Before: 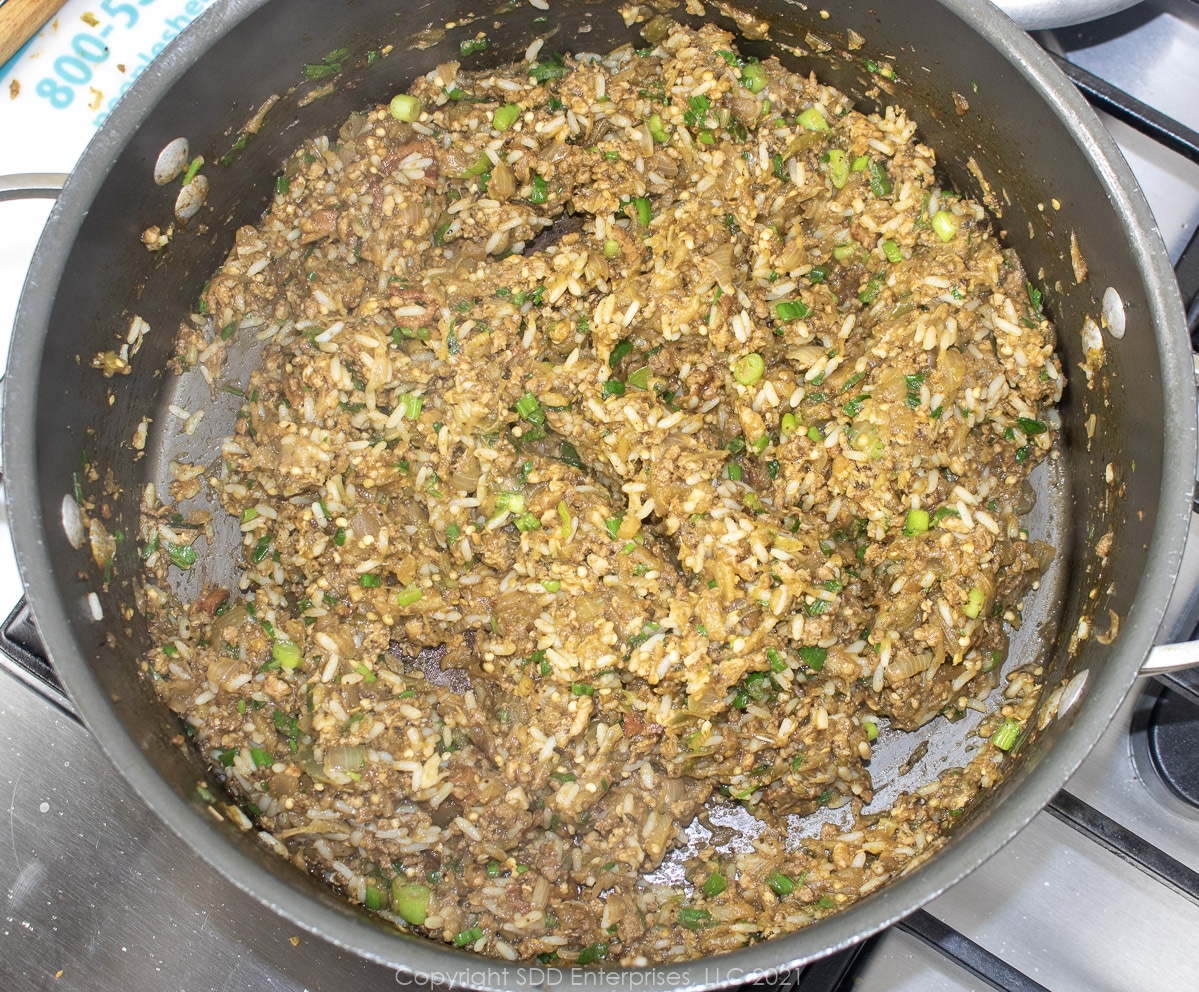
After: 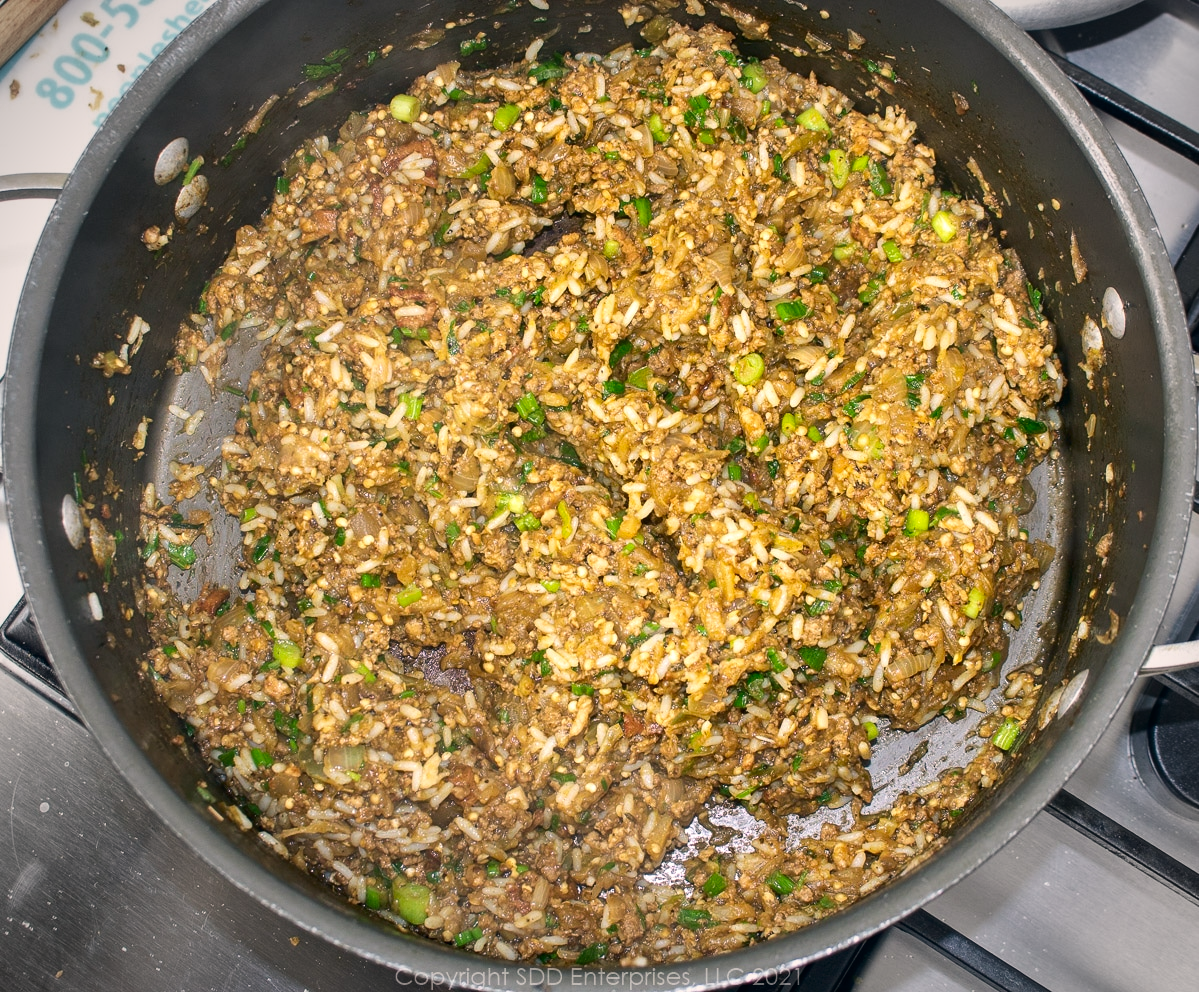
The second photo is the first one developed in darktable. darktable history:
vignetting: fall-off start 75.23%, width/height ratio 1.086
color correction: highlights a* 5.41, highlights b* 5.34, shadows a* -4.74, shadows b* -5
contrast brightness saturation: contrast 0.069, brightness -0.127, saturation 0.055
exposure: exposure 0.127 EV, compensate highlight preservation false
